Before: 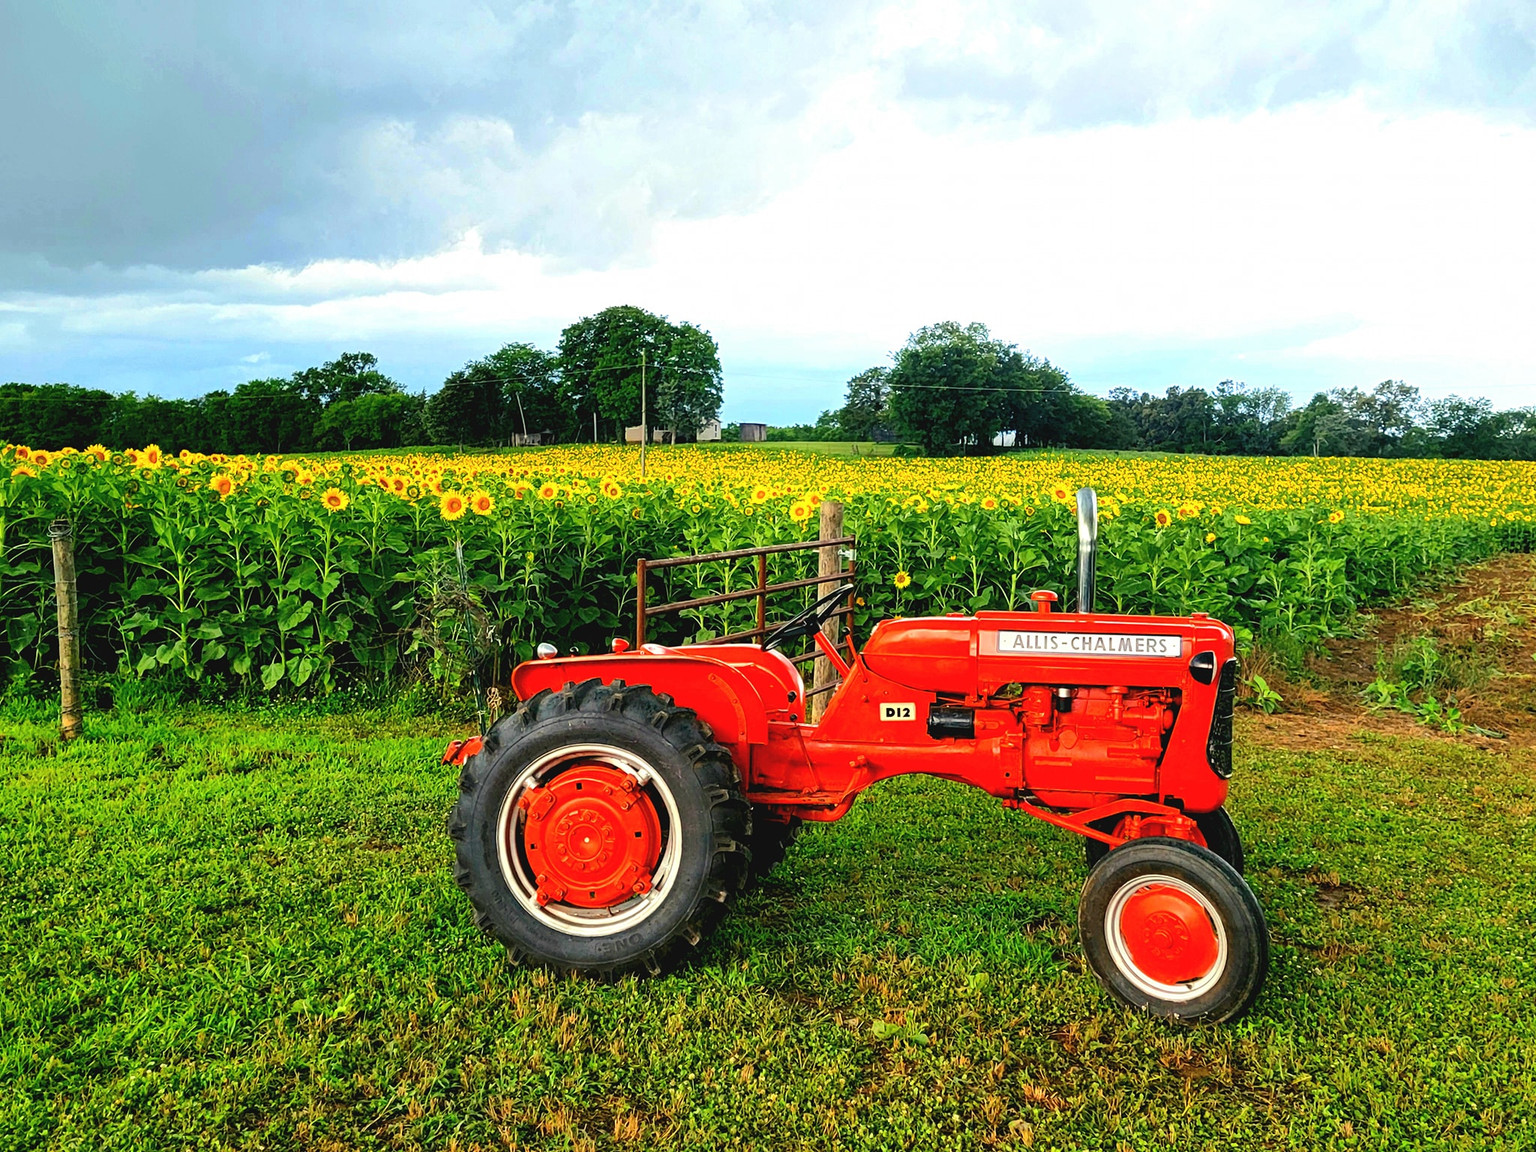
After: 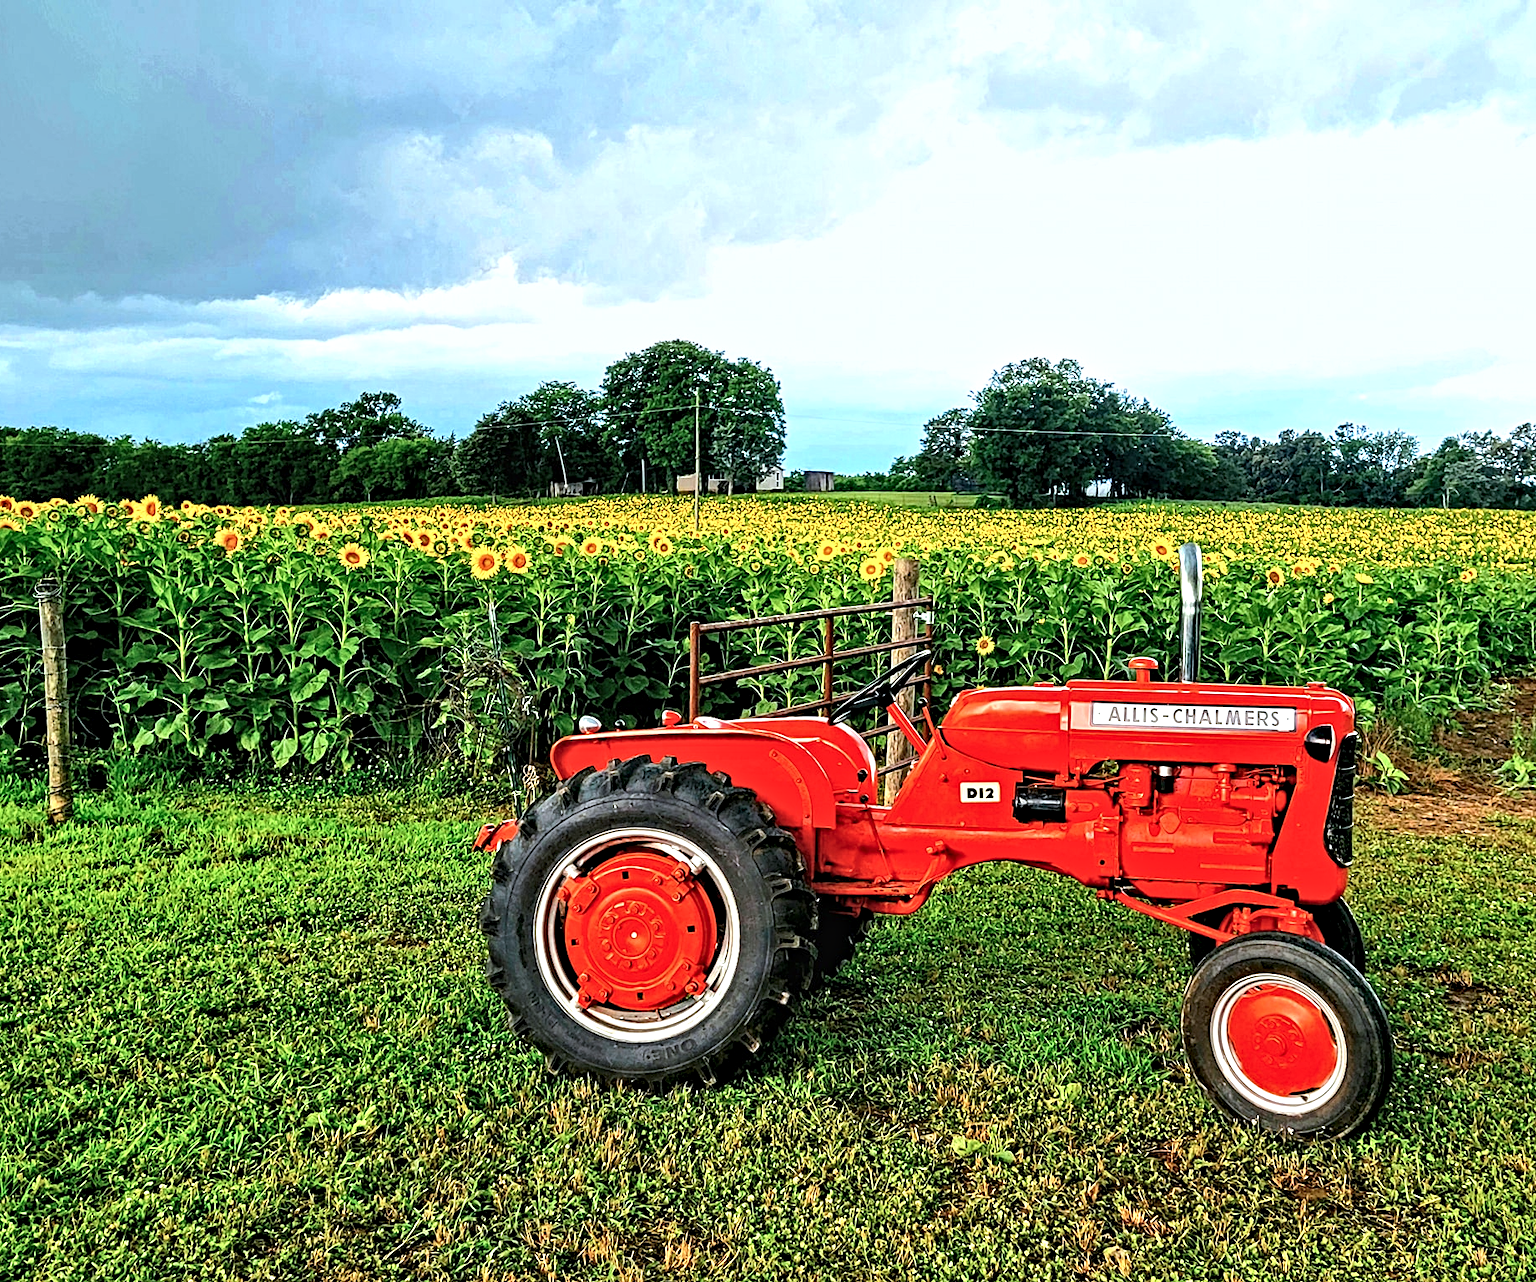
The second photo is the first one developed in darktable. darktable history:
contrast equalizer: octaves 7, y [[0.5, 0.542, 0.583, 0.625, 0.667, 0.708], [0.5 ×6], [0.5 ×6], [0 ×6], [0 ×6]]
crop and rotate: left 1.125%, right 8.99%
color correction: highlights a* -0.855, highlights b* -9.61
